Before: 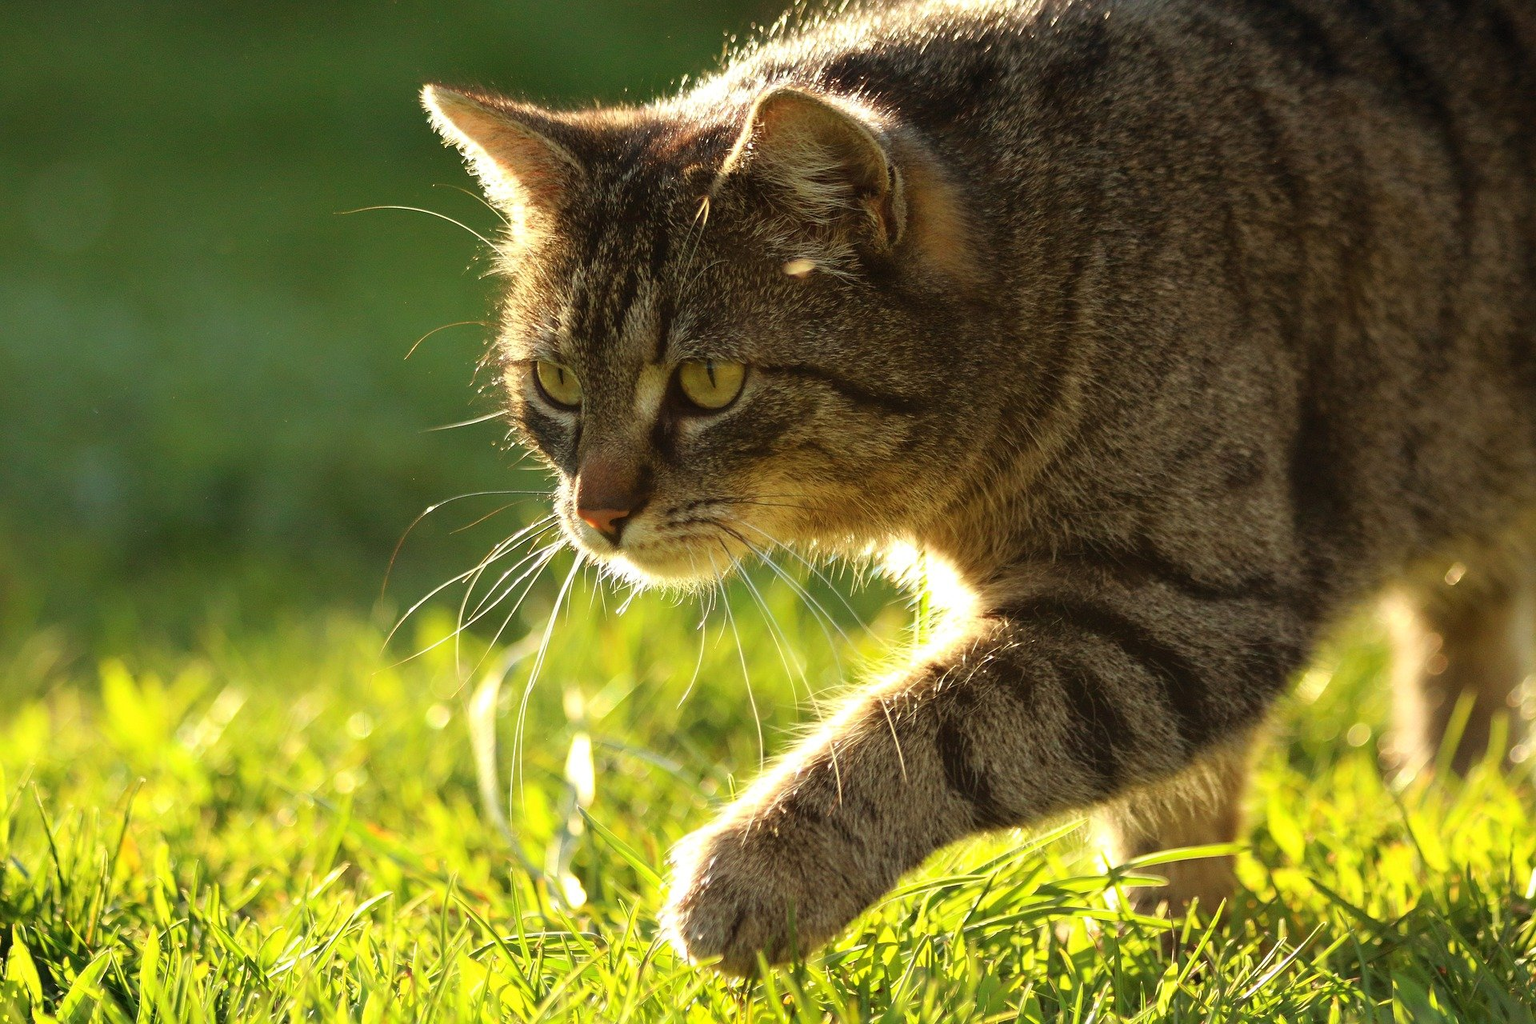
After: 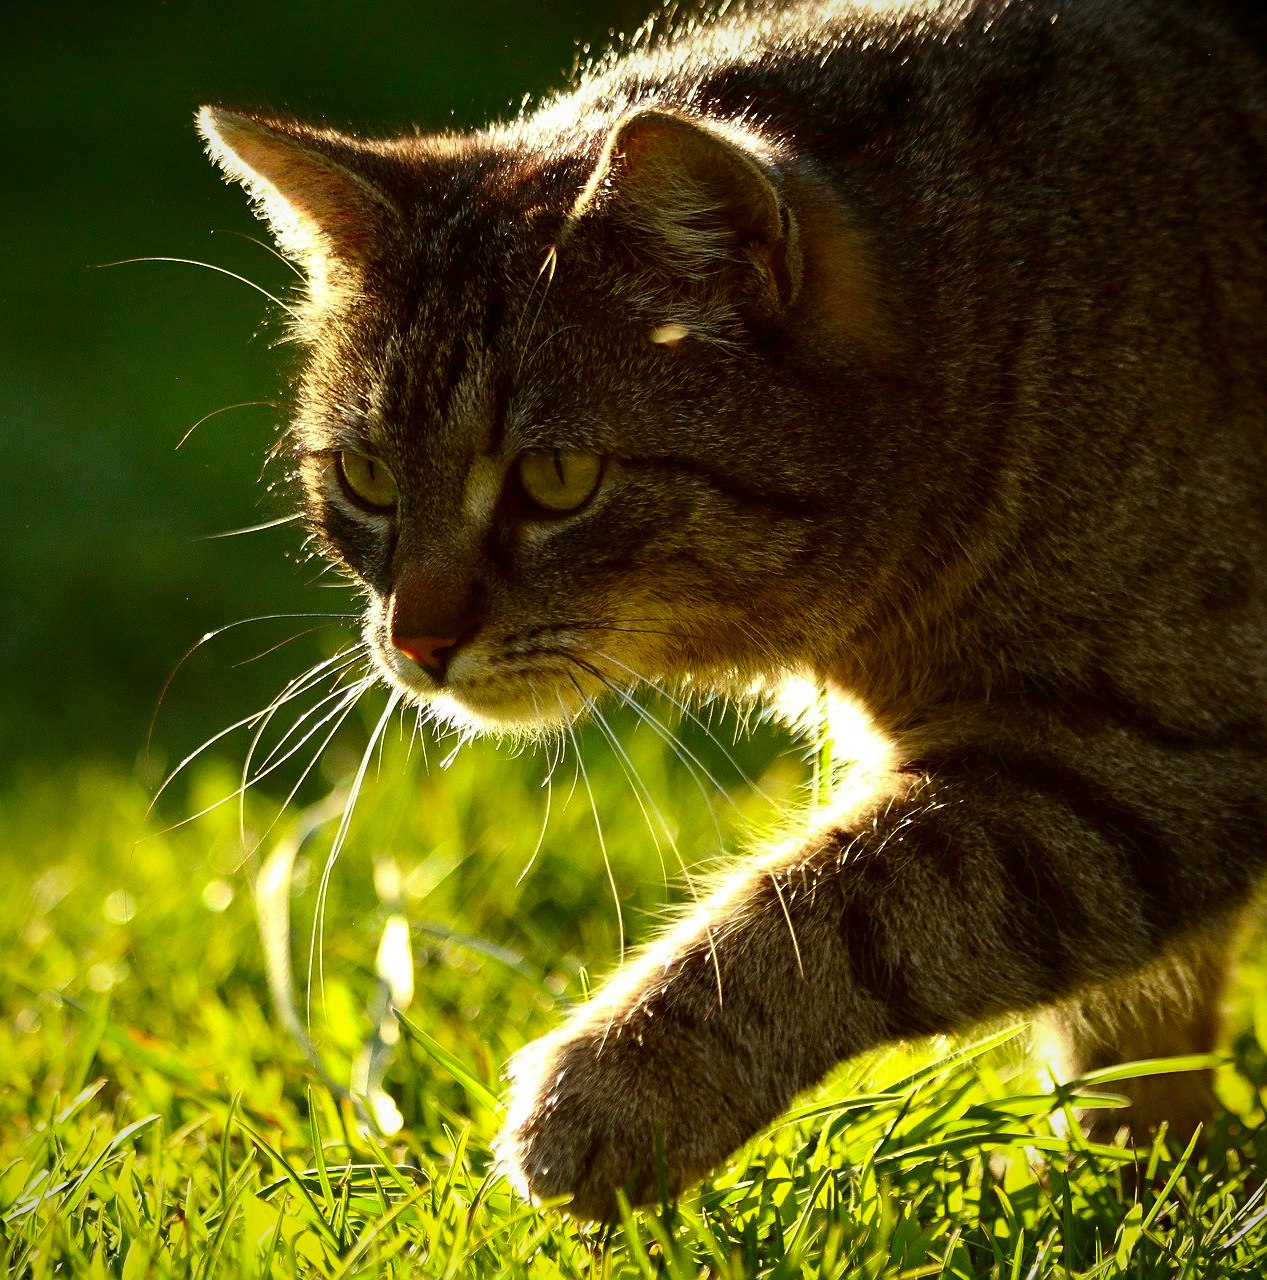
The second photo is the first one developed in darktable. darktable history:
crop: left 17.238%, right 16.766%
sharpen: amount 0.212
vignetting: fall-off radius 60.92%, saturation -0.001
contrast brightness saturation: contrast 0.104, brightness -0.272, saturation 0.138
